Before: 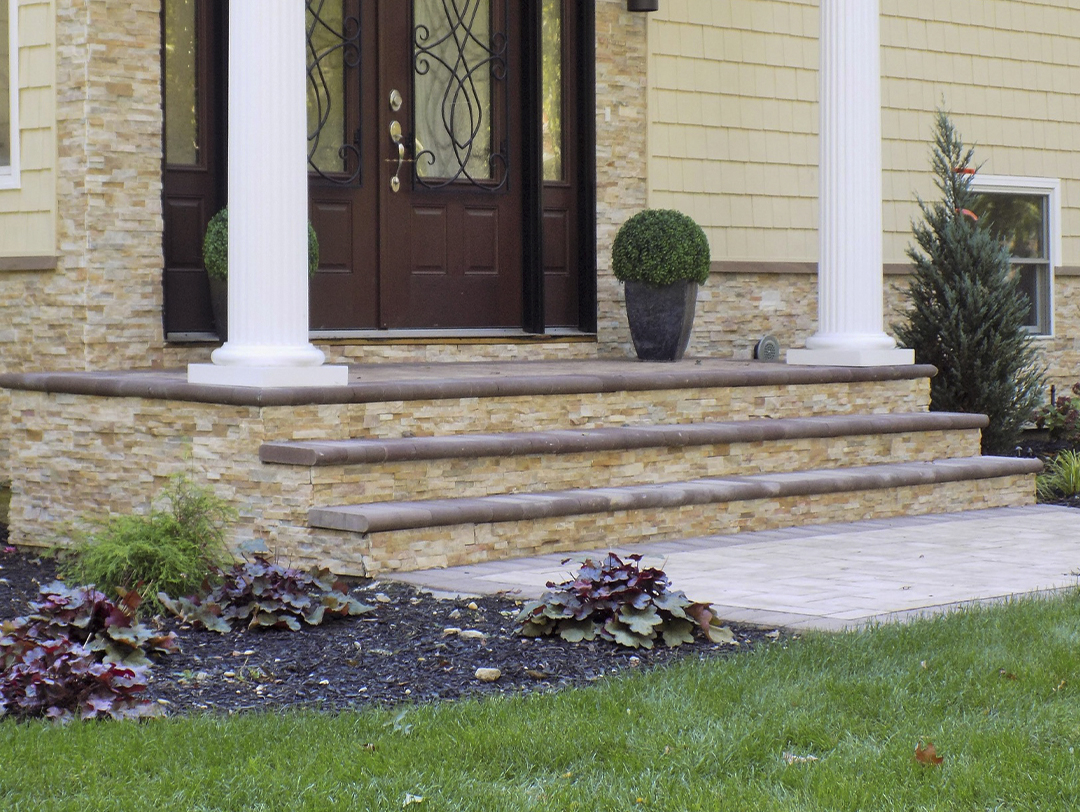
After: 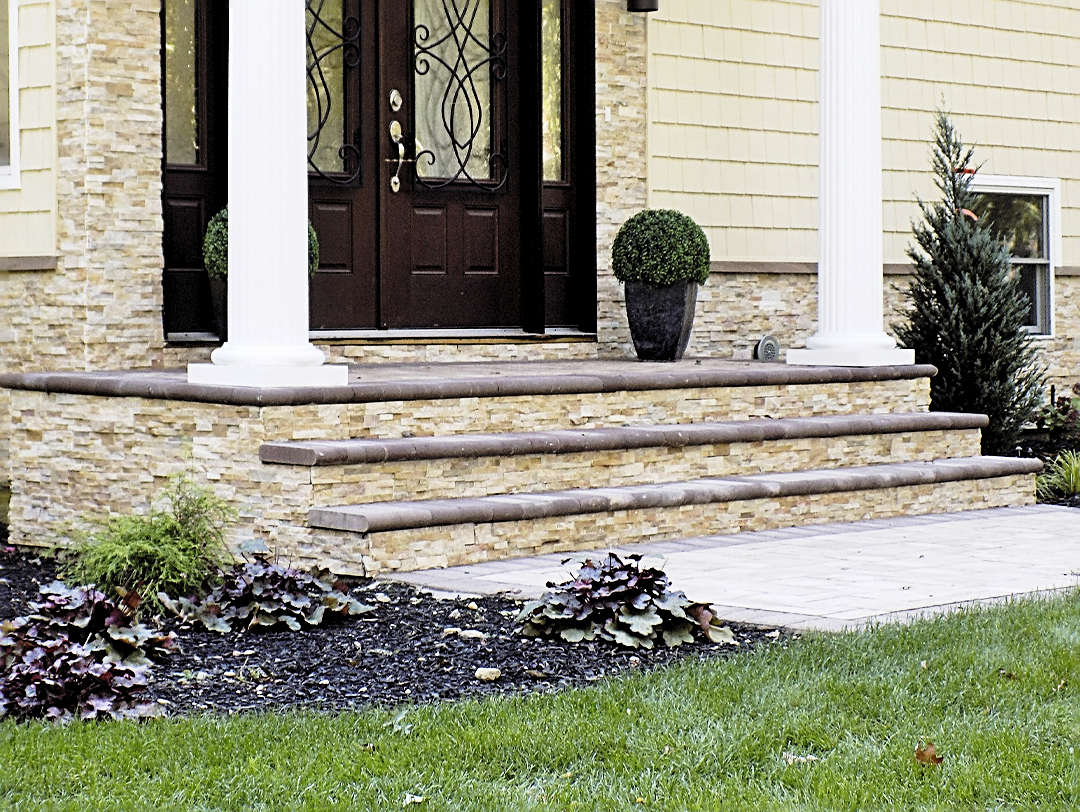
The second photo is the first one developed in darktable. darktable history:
base curve: curves: ch0 [(0, 0) (0.028, 0.03) (0.121, 0.232) (0.46, 0.748) (0.859, 0.968) (1, 1)], preserve colors none
levels: levels [0.116, 0.574, 1]
sharpen: radius 2.817, amount 0.715
